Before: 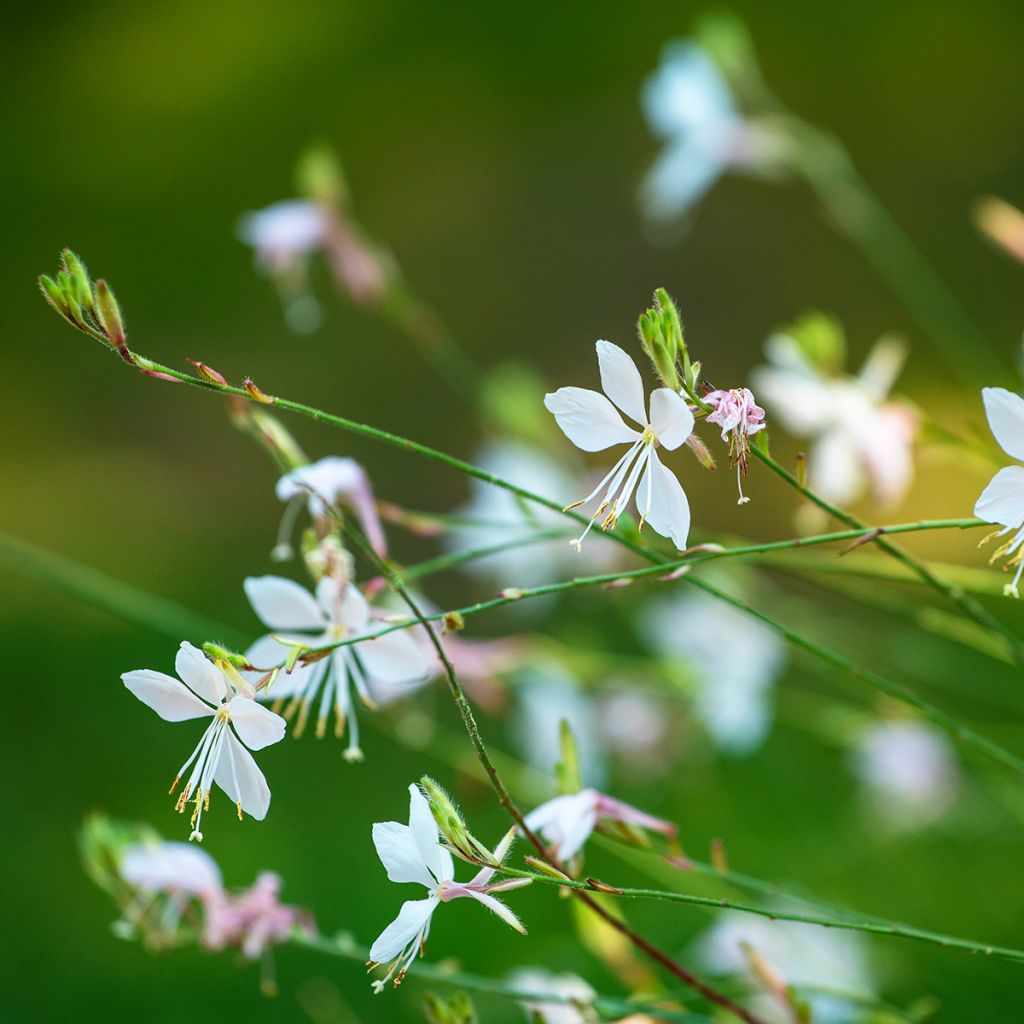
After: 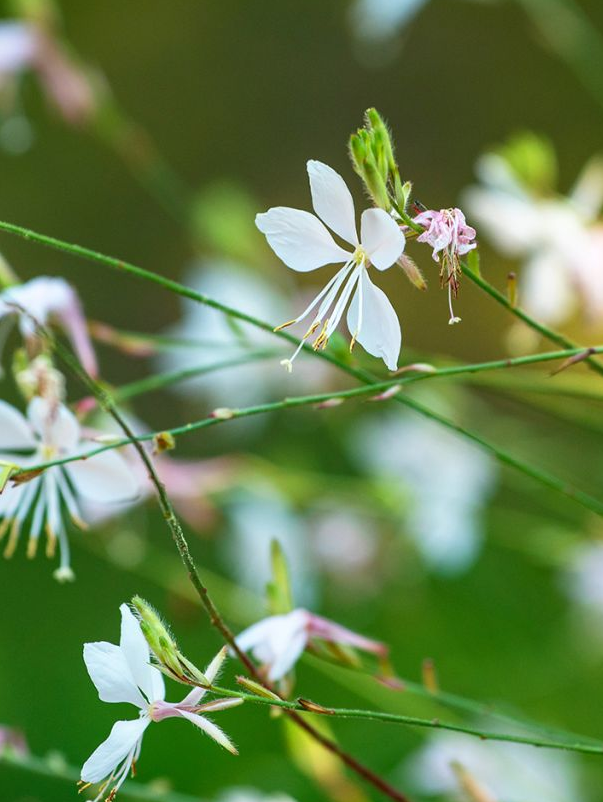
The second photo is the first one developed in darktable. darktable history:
crop and rotate: left 28.313%, top 17.592%, right 12.772%, bottom 4.003%
